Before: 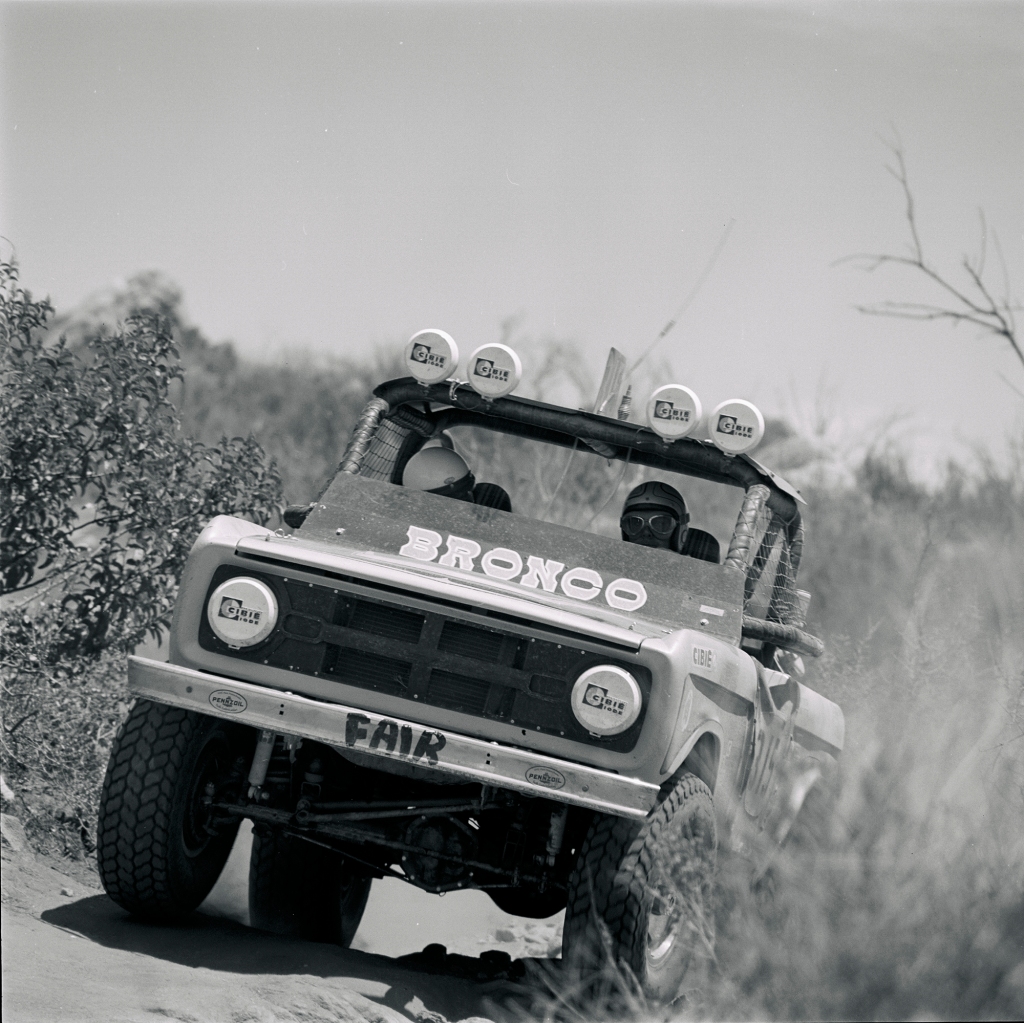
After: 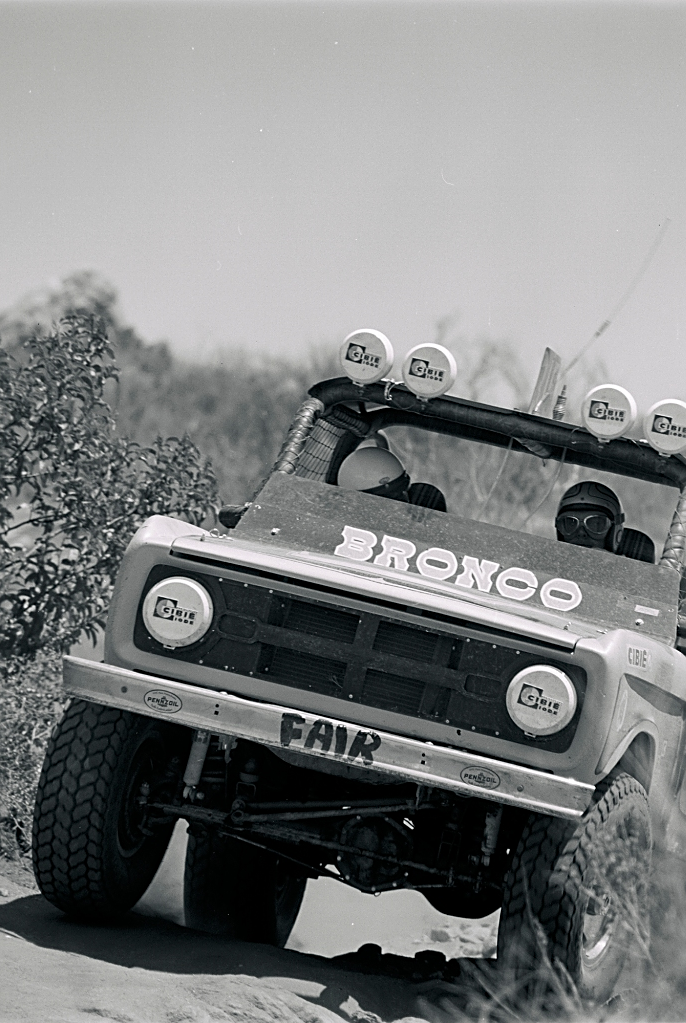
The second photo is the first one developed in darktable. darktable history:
sharpen: on, module defaults
crop and rotate: left 6.413%, right 26.556%
